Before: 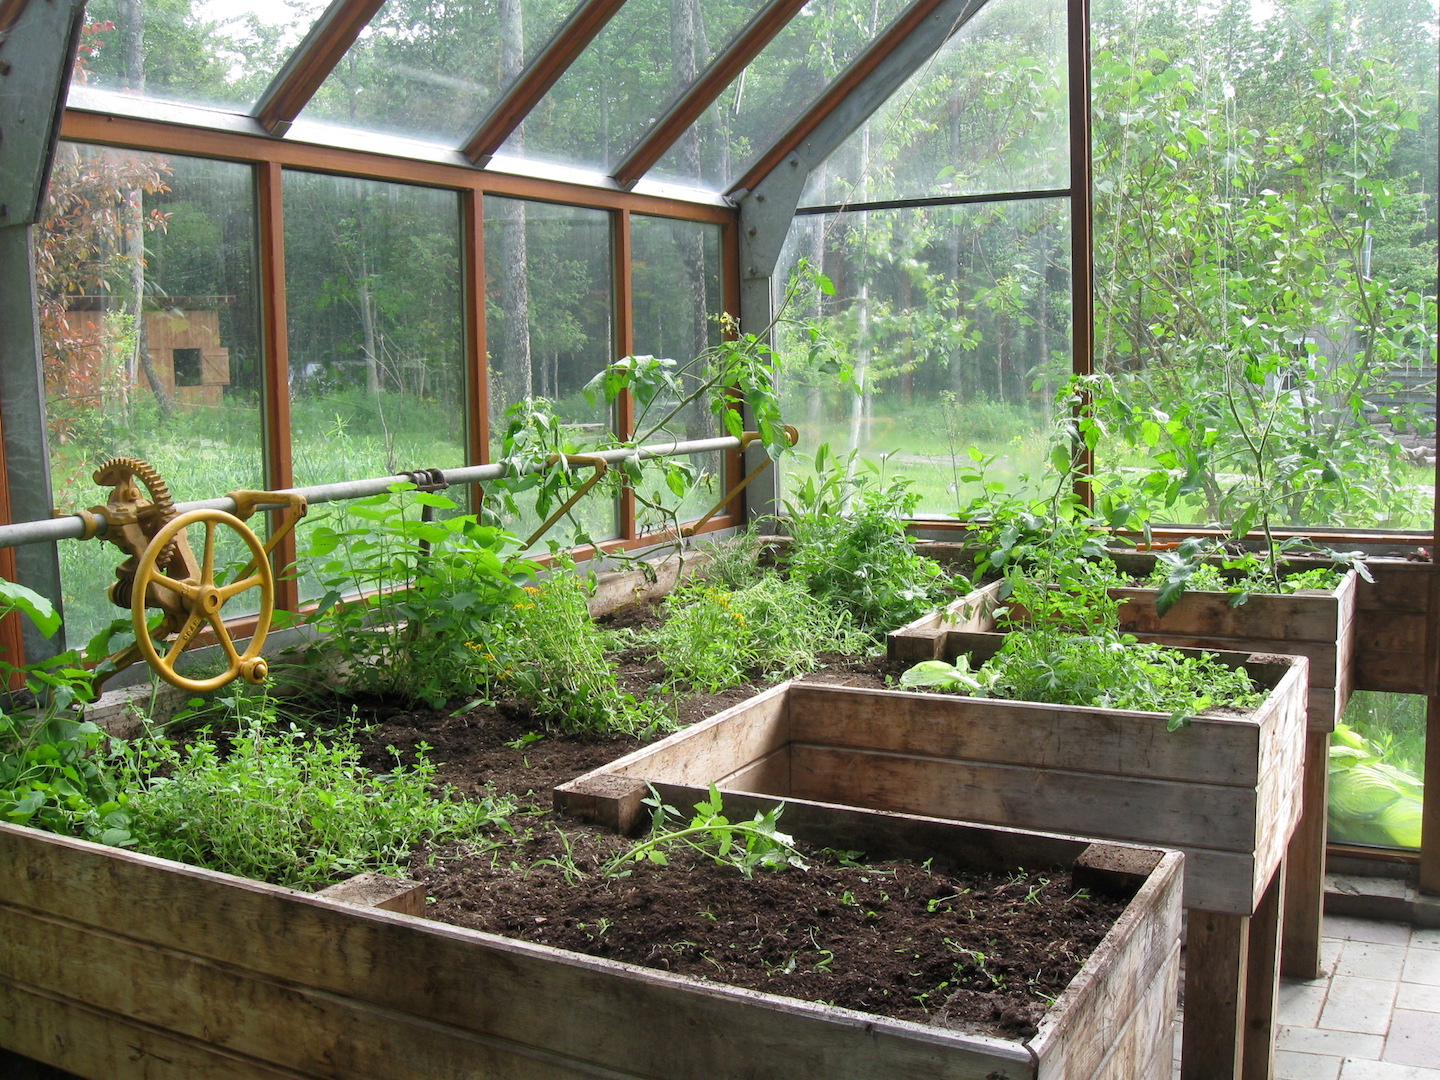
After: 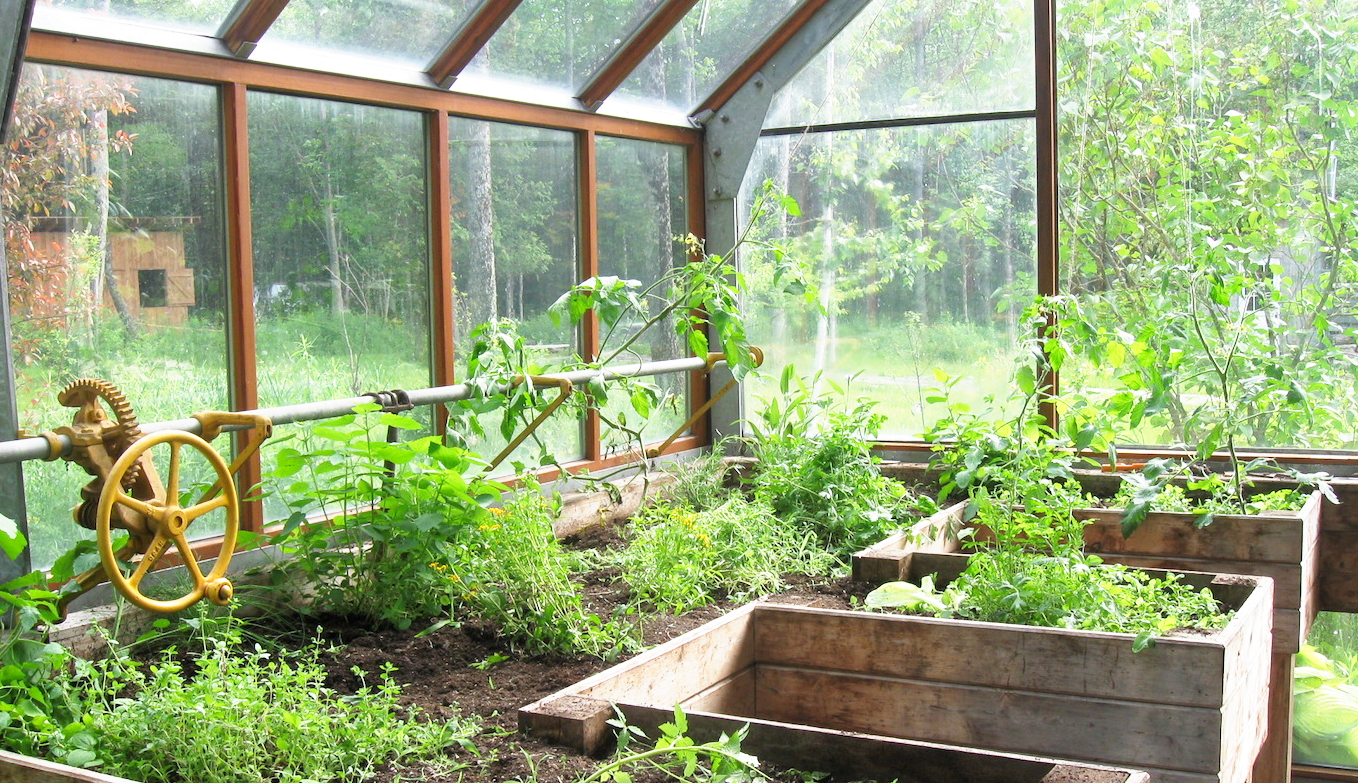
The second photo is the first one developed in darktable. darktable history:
crop: left 2.497%, top 7.316%, right 3.181%, bottom 20.172%
base curve: curves: ch0 [(0, 0) (0.557, 0.834) (1, 1)], preserve colors none
